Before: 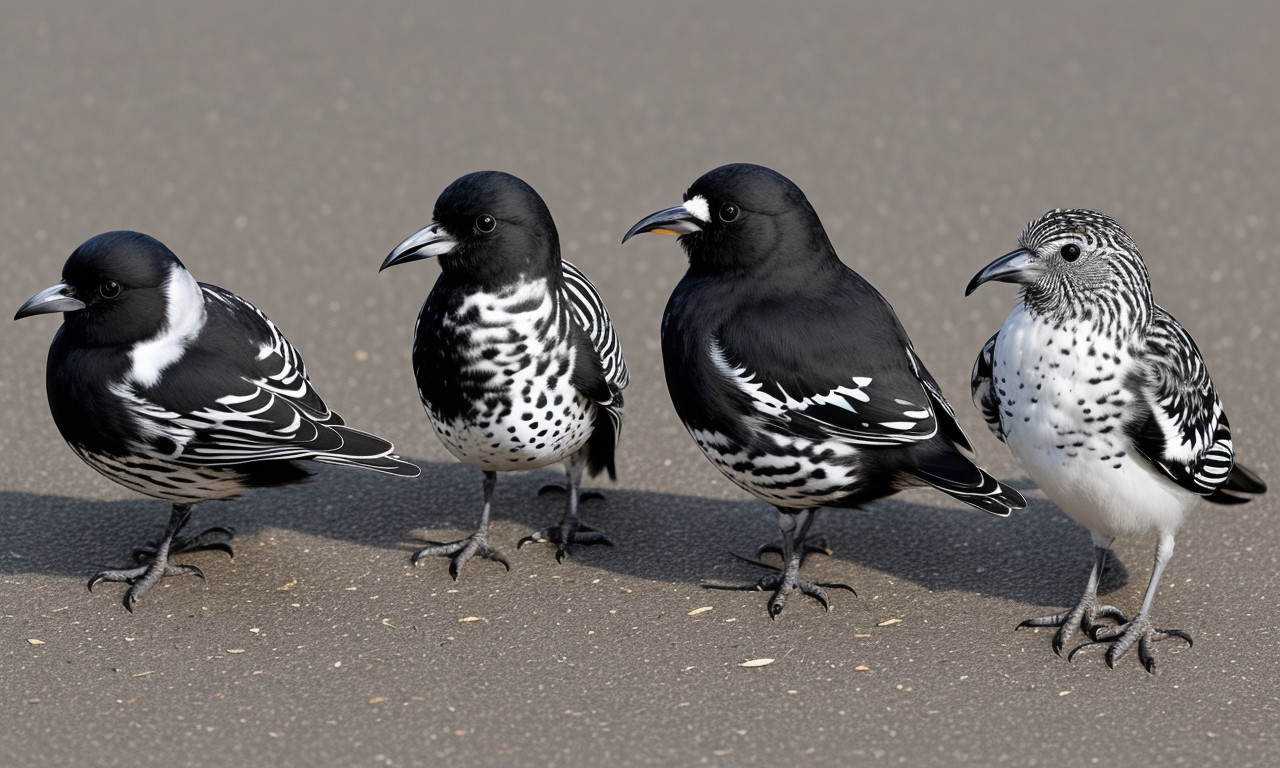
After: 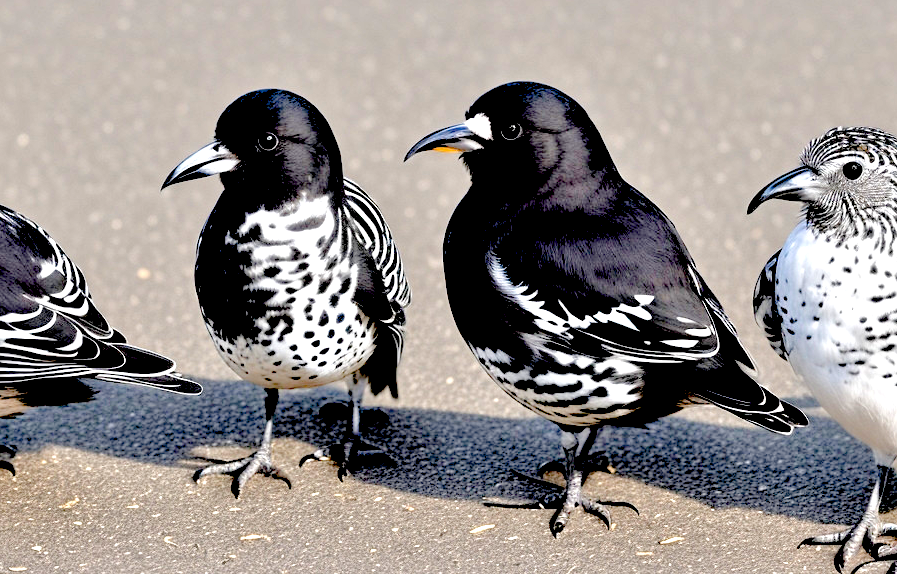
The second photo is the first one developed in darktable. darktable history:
crop and rotate: left 17.073%, top 10.754%, right 12.83%, bottom 14.417%
exposure: black level correction 0.031, exposure 0.321 EV, compensate highlight preservation false
tone equalizer: -8 EV 1.98 EV, -7 EV 1.98 EV, -6 EV 1.99 EV, -5 EV 1.99 EV, -4 EV 1.98 EV, -3 EV 1.49 EV, -2 EV 0.98 EV, -1 EV 0.488 EV, mask exposure compensation -0.511 EV
levels: levels [0, 0.476, 0.951]
